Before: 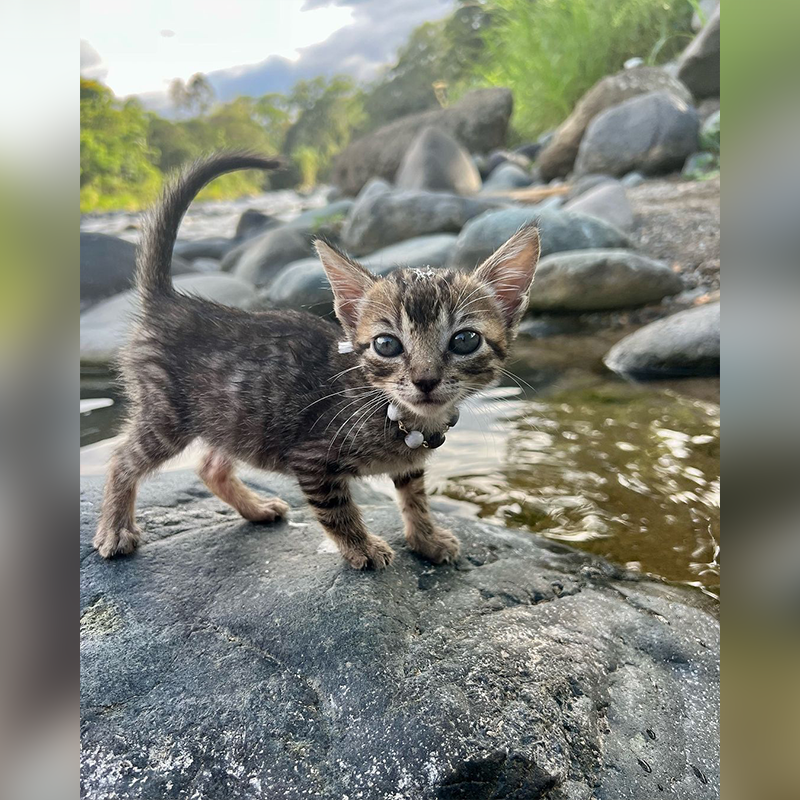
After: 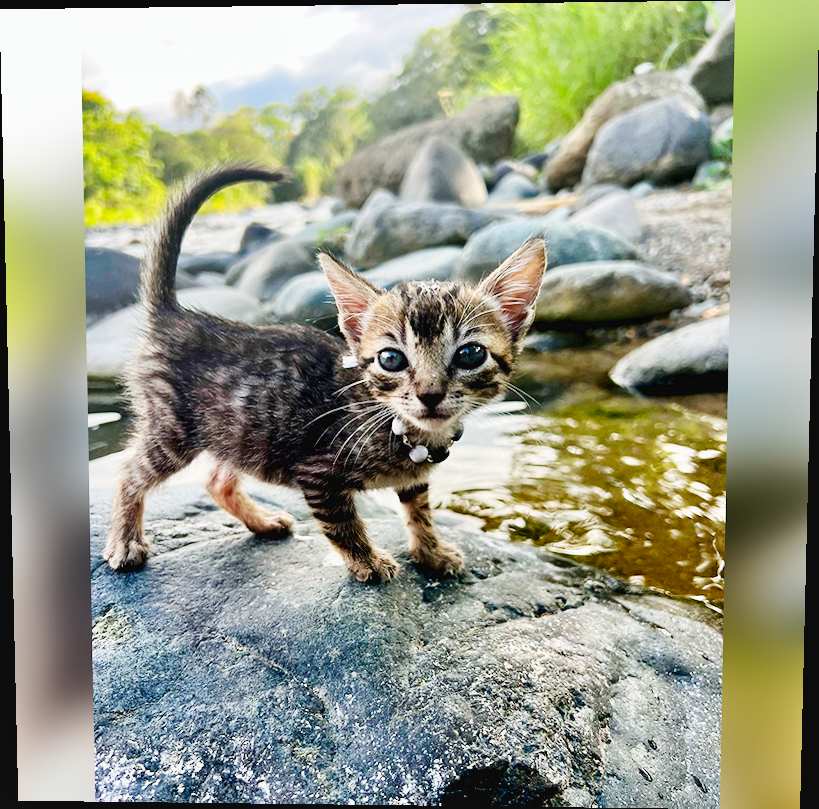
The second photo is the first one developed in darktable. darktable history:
shadows and highlights: shadows 60, soften with gaussian
rotate and perspective: lens shift (vertical) 0.048, lens shift (horizontal) -0.024, automatic cropping off
exposure: black level correction 0.011, exposure -0.478 EV, compensate highlight preservation false
color zones: curves: ch0 [(0, 0.613) (0.01, 0.613) (0.245, 0.448) (0.498, 0.529) (0.642, 0.665) (0.879, 0.777) (0.99, 0.613)]; ch1 [(0, 0) (0.143, 0) (0.286, 0) (0.429, 0) (0.571, 0) (0.714, 0) (0.857, 0)], mix -121.96%
base curve: curves: ch0 [(0, 0.003) (0.001, 0.002) (0.006, 0.004) (0.02, 0.022) (0.048, 0.086) (0.094, 0.234) (0.162, 0.431) (0.258, 0.629) (0.385, 0.8) (0.548, 0.918) (0.751, 0.988) (1, 1)], preserve colors none
